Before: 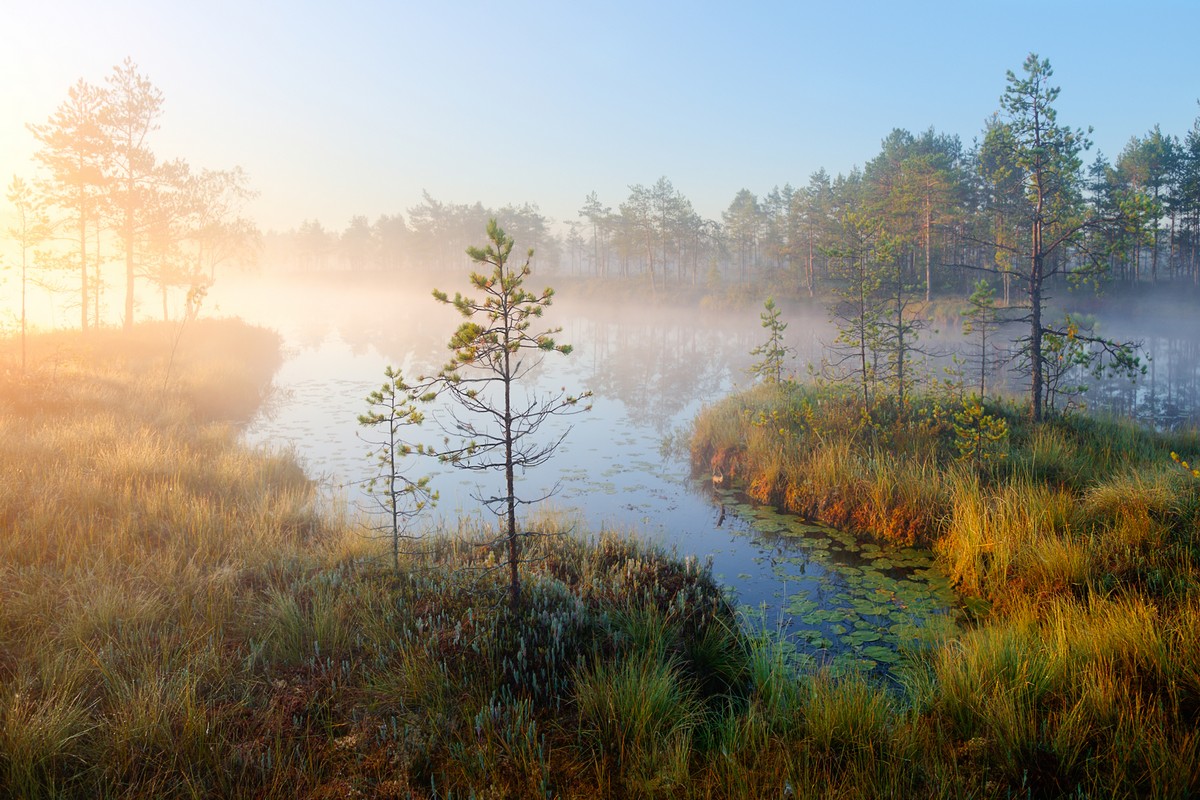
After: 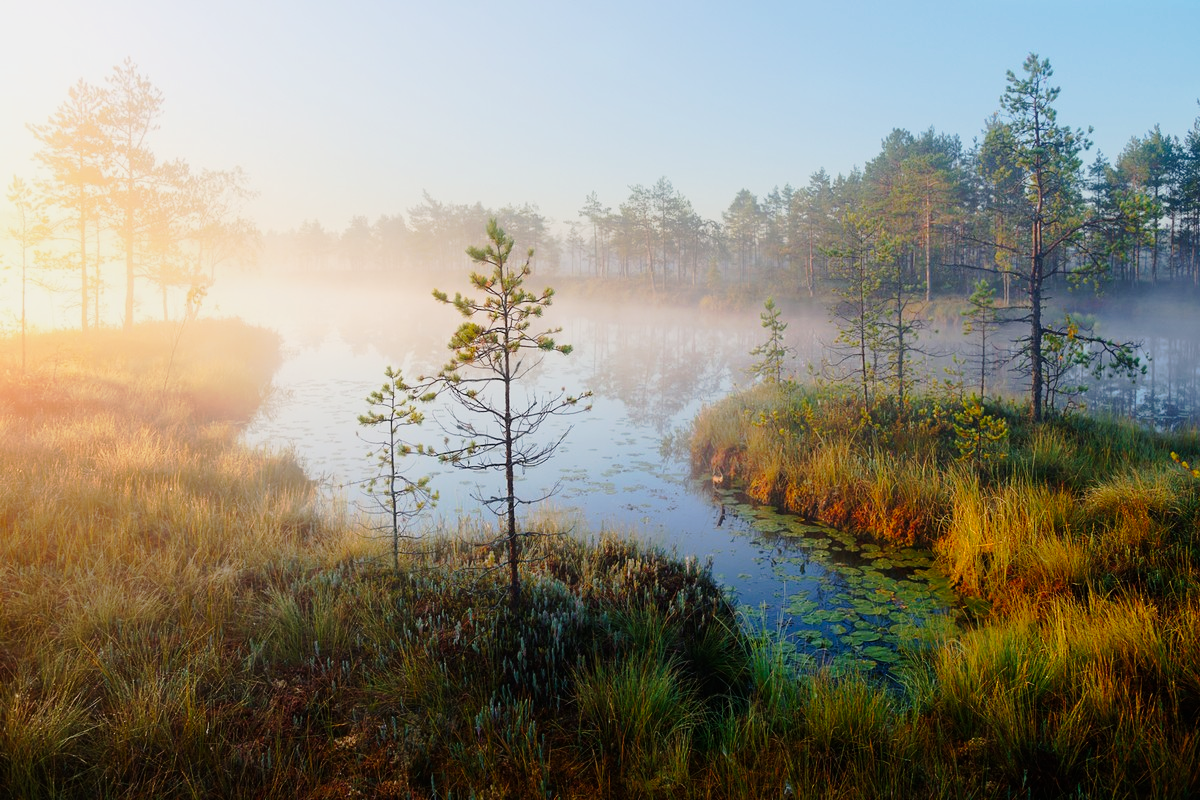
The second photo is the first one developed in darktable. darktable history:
tone curve: curves: ch0 [(0, 0) (0.139, 0.081) (0.304, 0.259) (0.502, 0.505) (0.683, 0.676) (0.761, 0.773) (0.858, 0.858) (0.987, 0.945)]; ch1 [(0, 0) (0.172, 0.123) (0.304, 0.288) (0.414, 0.44) (0.472, 0.473) (0.502, 0.508) (0.54, 0.543) (0.583, 0.601) (0.638, 0.654) (0.741, 0.783) (1, 1)]; ch2 [(0, 0) (0.411, 0.424) (0.485, 0.476) (0.502, 0.502) (0.557, 0.54) (0.631, 0.576) (1, 1)], preserve colors none
